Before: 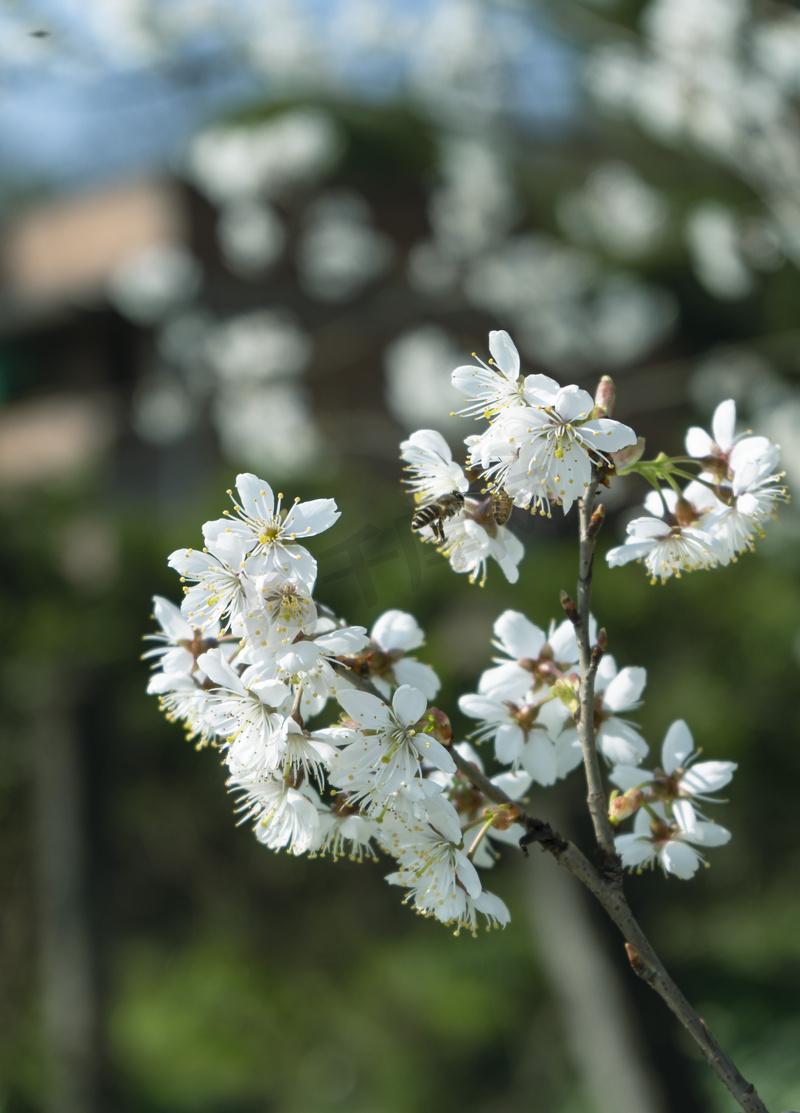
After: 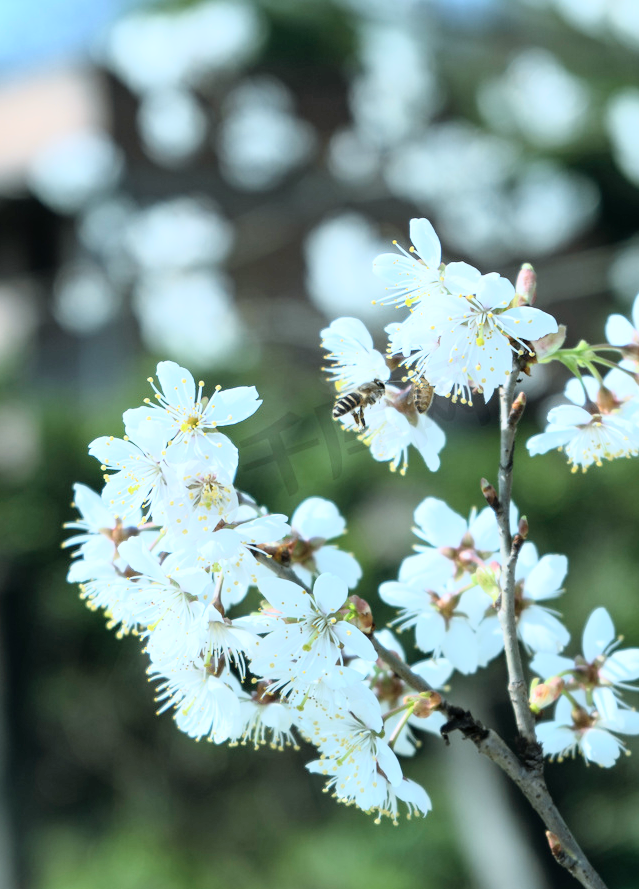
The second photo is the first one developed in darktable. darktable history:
white balance: red 0.926, green 1.003, blue 1.133
crop and rotate: left 10.071%, top 10.071%, right 10.02%, bottom 10.02%
tone curve: curves: ch0 [(0, 0) (0.003, 0.003) (0.011, 0.012) (0.025, 0.028) (0.044, 0.049) (0.069, 0.091) (0.1, 0.144) (0.136, 0.21) (0.177, 0.277) (0.224, 0.352) (0.277, 0.433) (0.335, 0.523) (0.399, 0.613) (0.468, 0.702) (0.543, 0.79) (0.623, 0.867) (0.709, 0.916) (0.801, 0.946) (0.898, 0.972) (1, 1)], color space Lab, independent channels, preserve colors none
